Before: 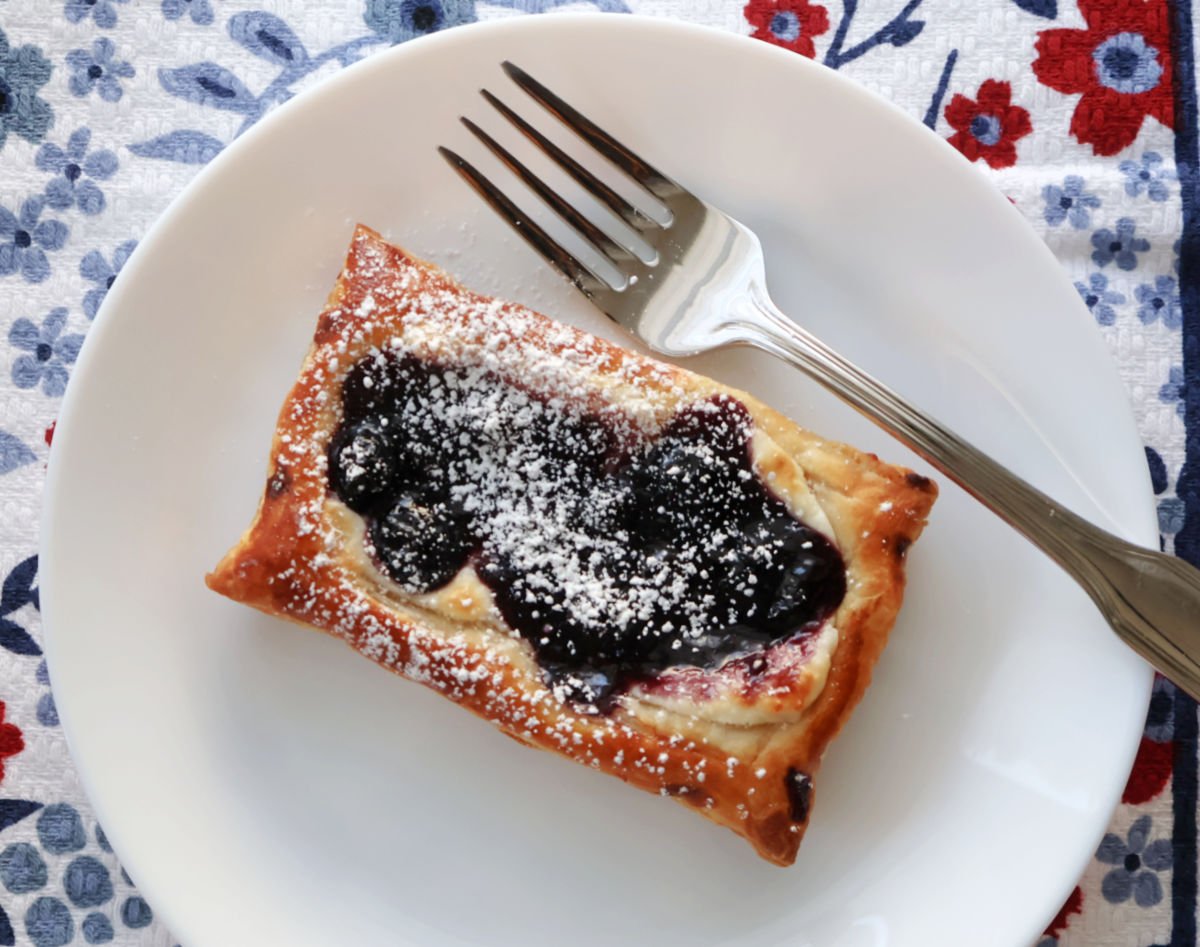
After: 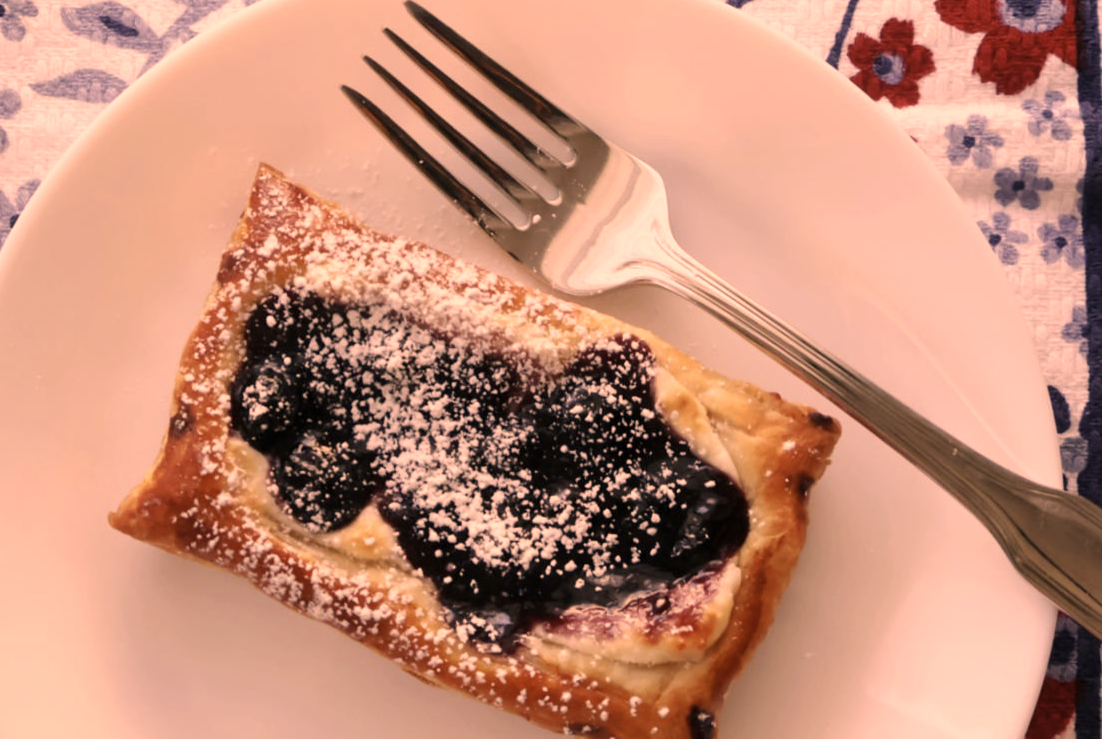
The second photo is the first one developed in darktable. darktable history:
color correction: highlights a* 39.81, highlights b* 39.67, saturation 0.692
crop: left 8.111%, top 6.534%, bottom 15.342%
